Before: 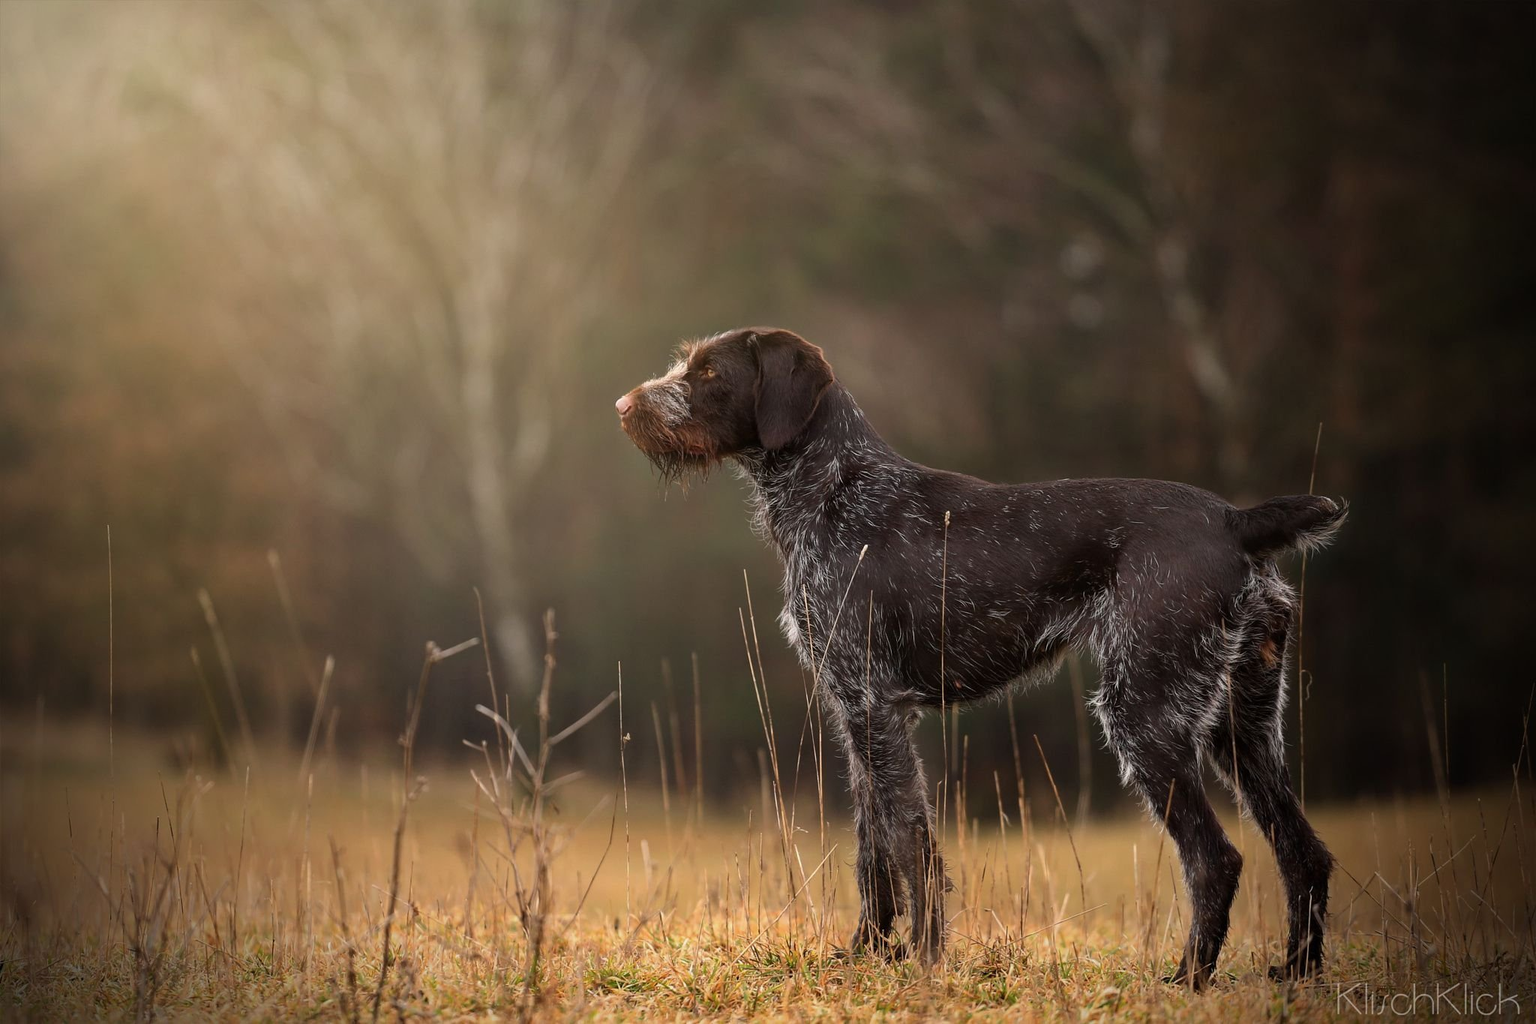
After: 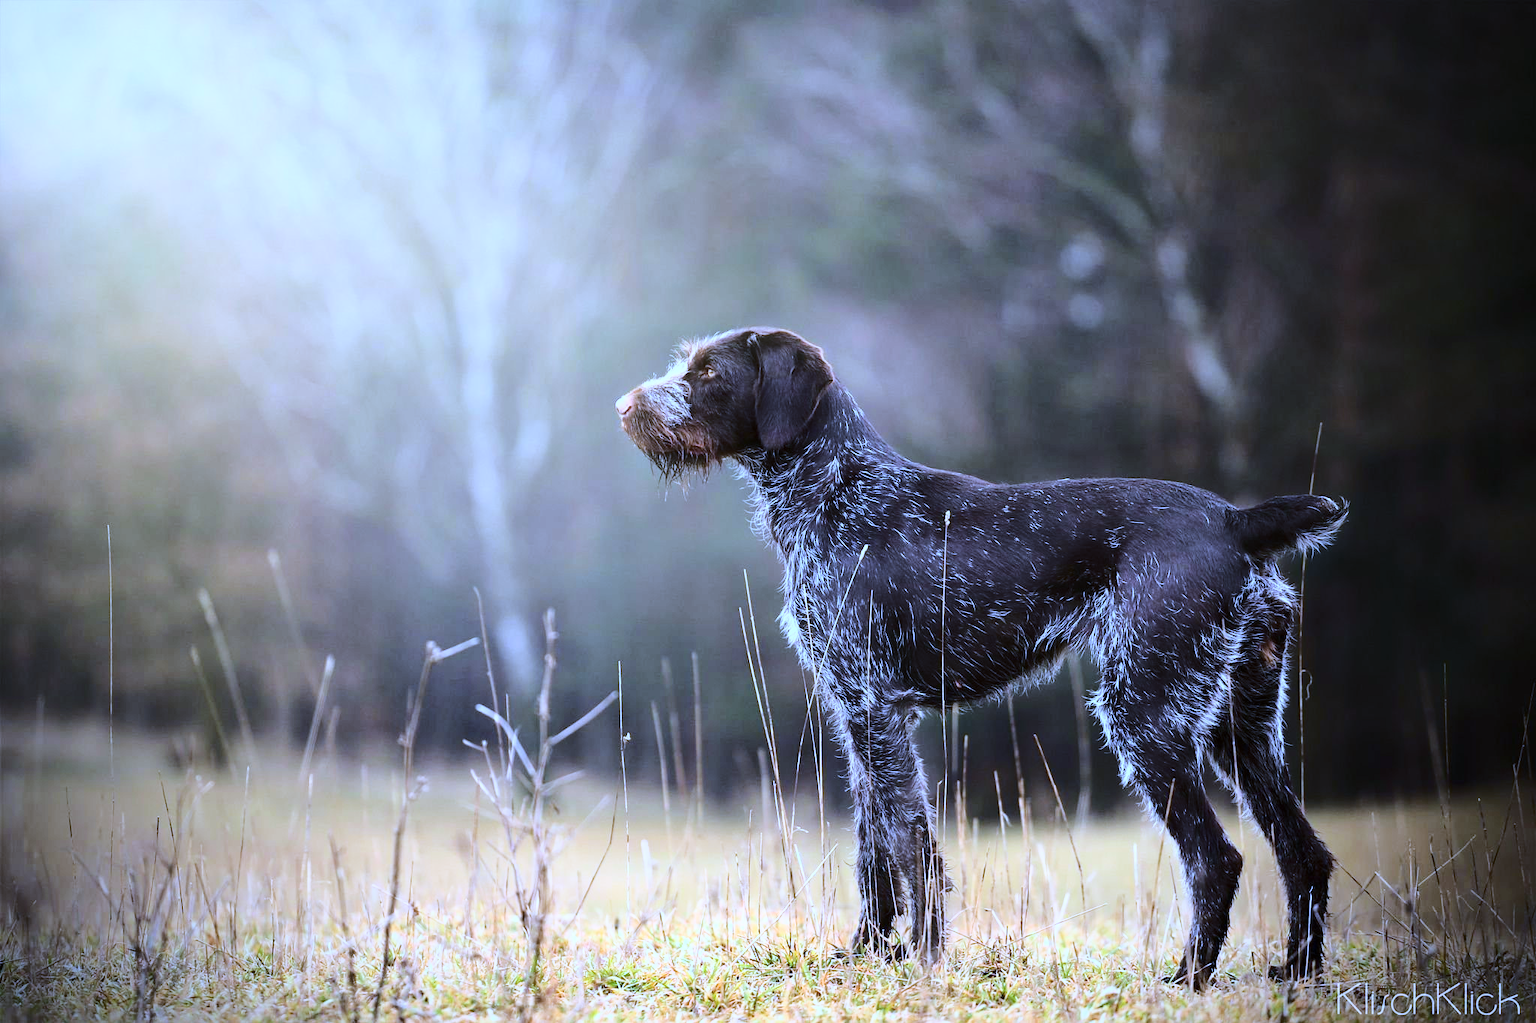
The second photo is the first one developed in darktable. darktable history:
contrast brightness saturation: contrast 0.08, saturation 0.02
exposure: exposure 0.559 EV, compensate highlight preservation false
base curve: curves: ch0 [(0, 0) (0.032, 0.037) (0.105, 0.228) (0.435, 0.76) (0.856, 0.983) (1, 1)]
white balance: red 0.766, blue 1.537
